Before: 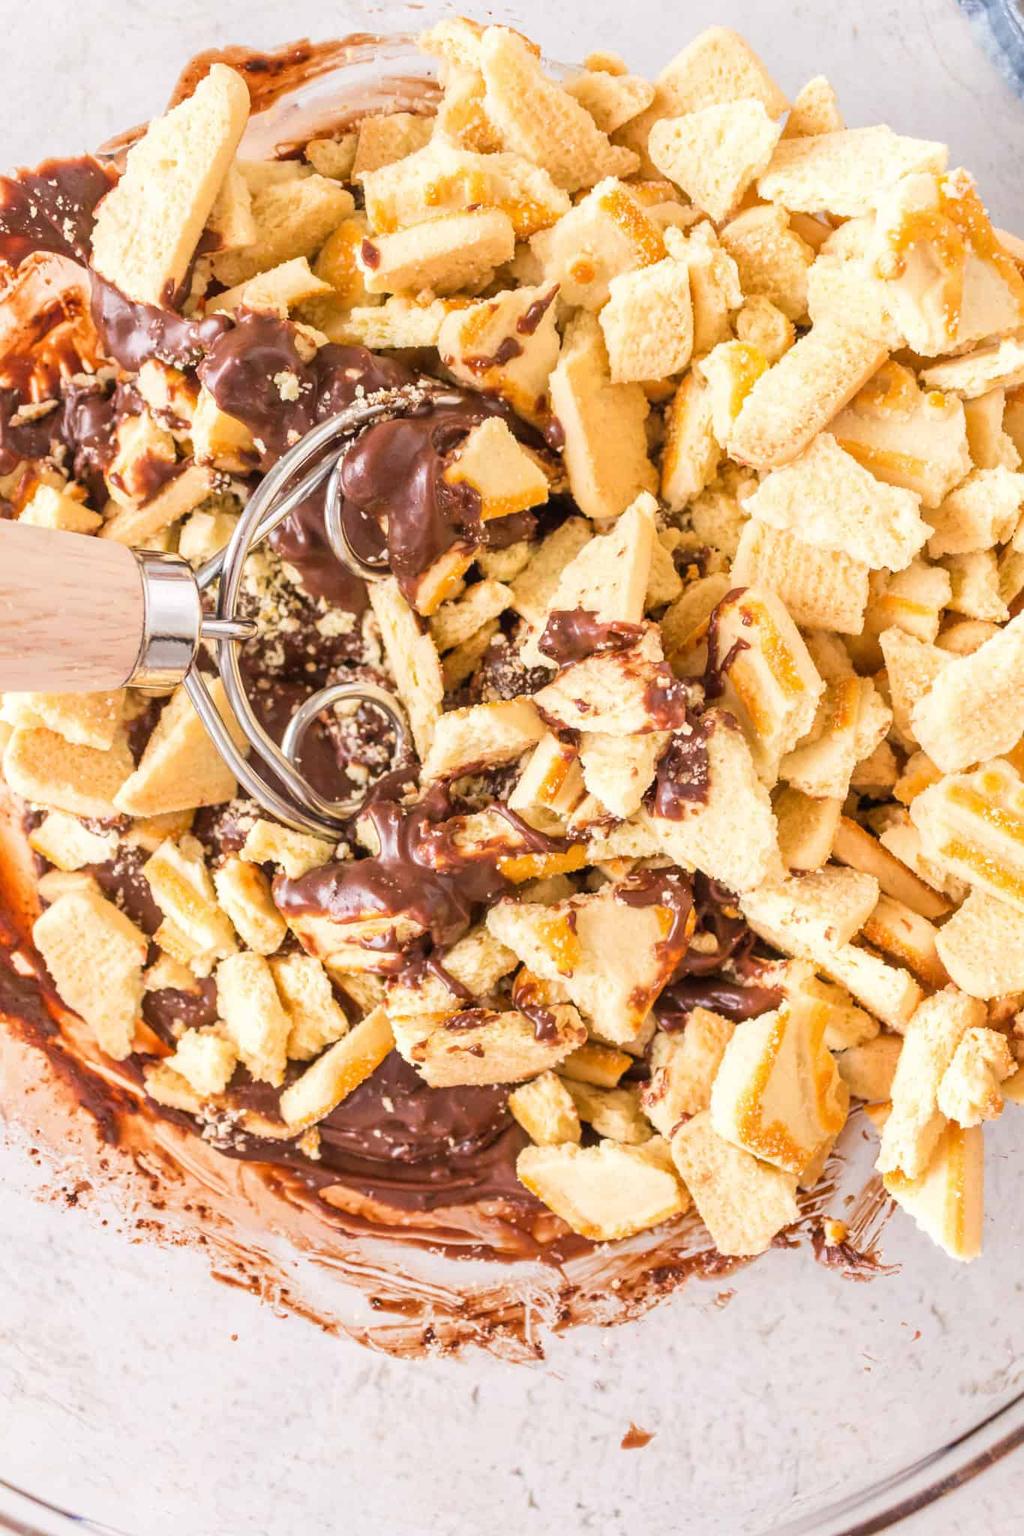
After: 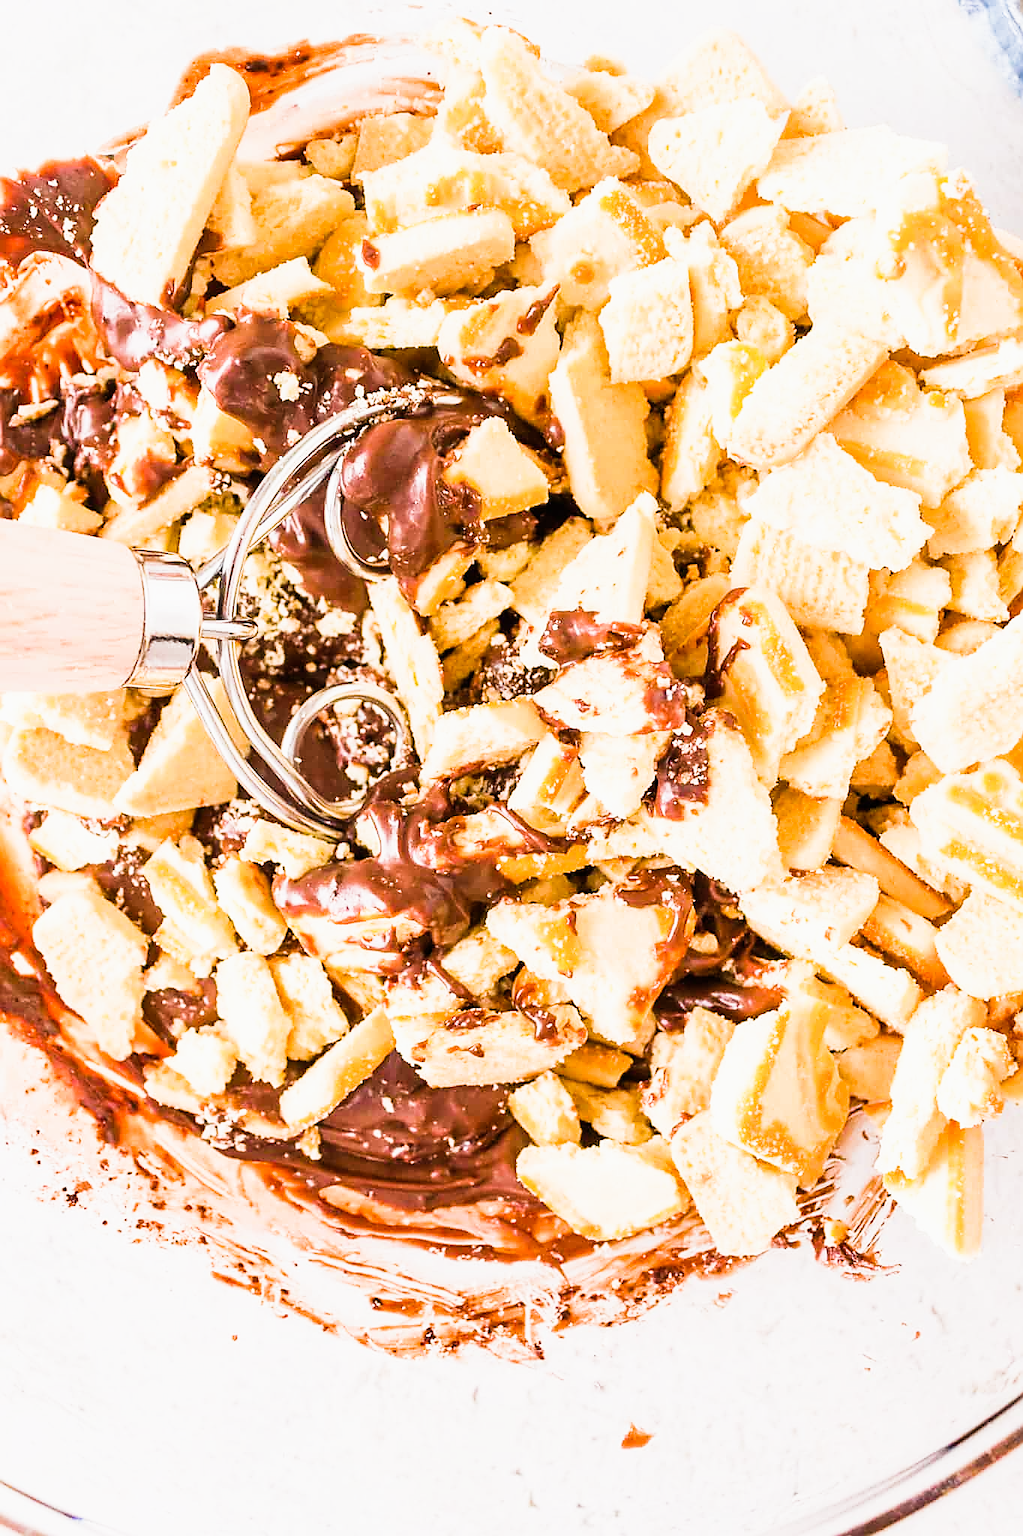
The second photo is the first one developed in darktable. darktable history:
sigmoid: contrast 1.86, skew 0.35
exposure: exposure 0.515 EV, compensate highlight preservation false
sharpen: radius 1.4, amount 1.25, threshold 0.7
